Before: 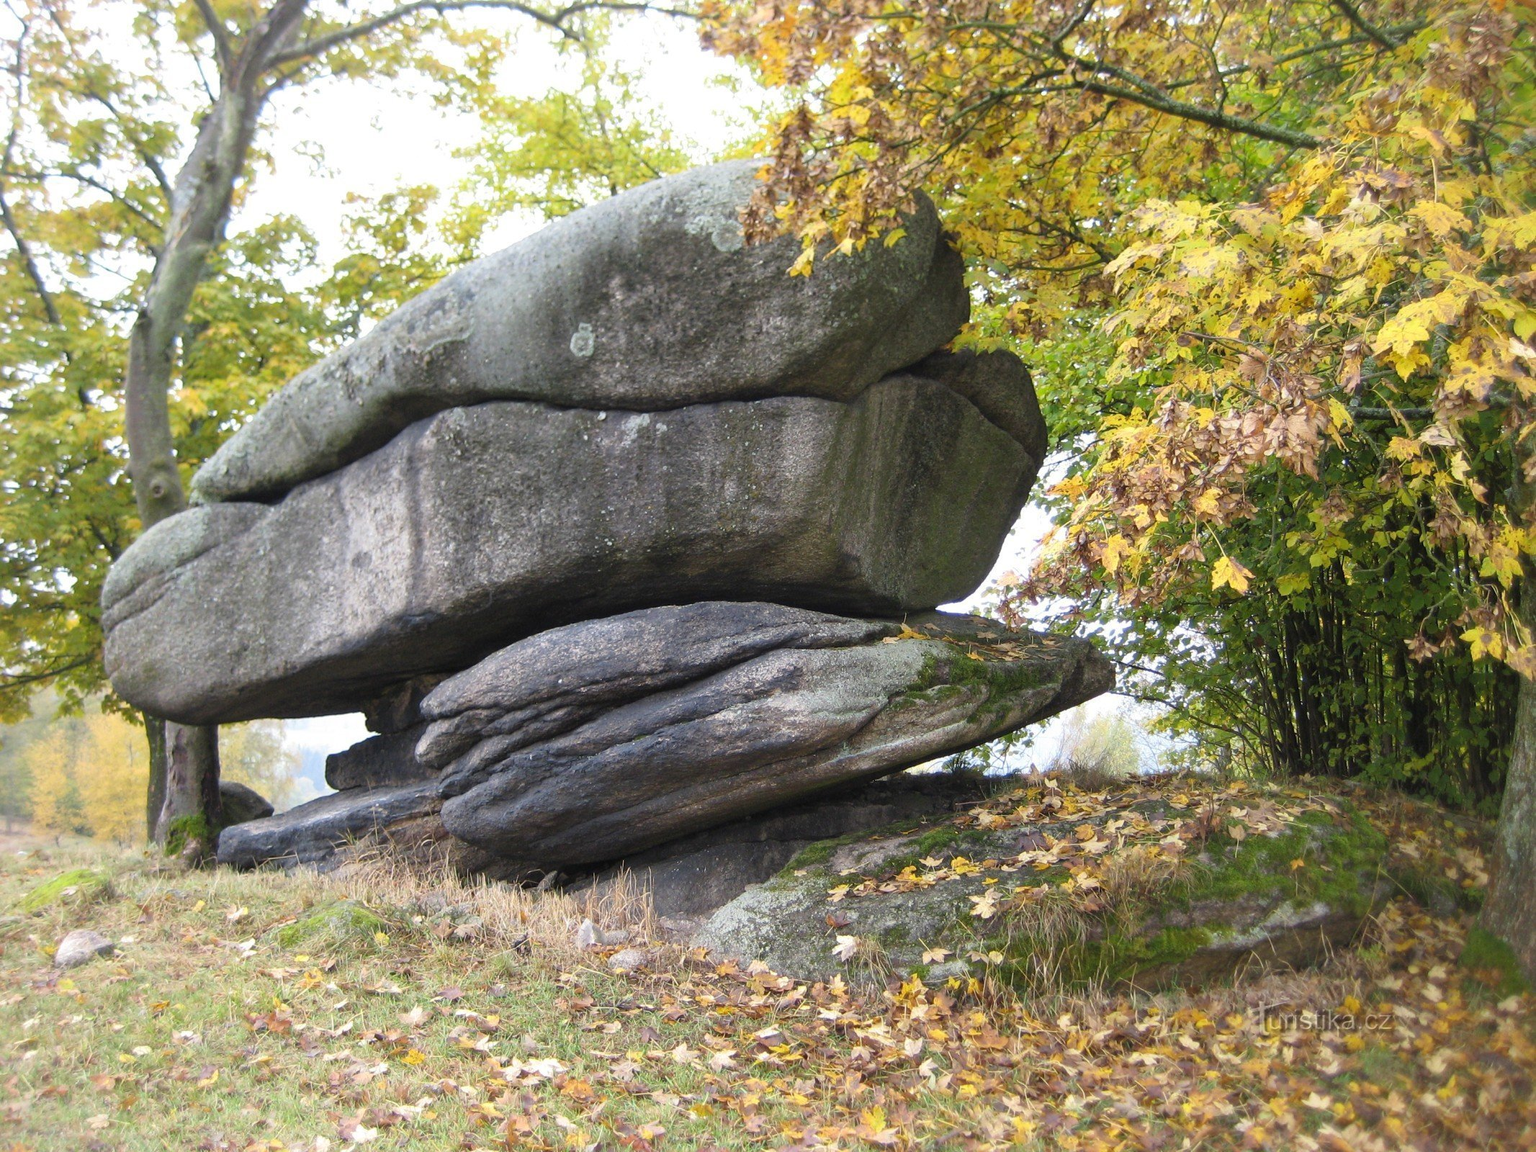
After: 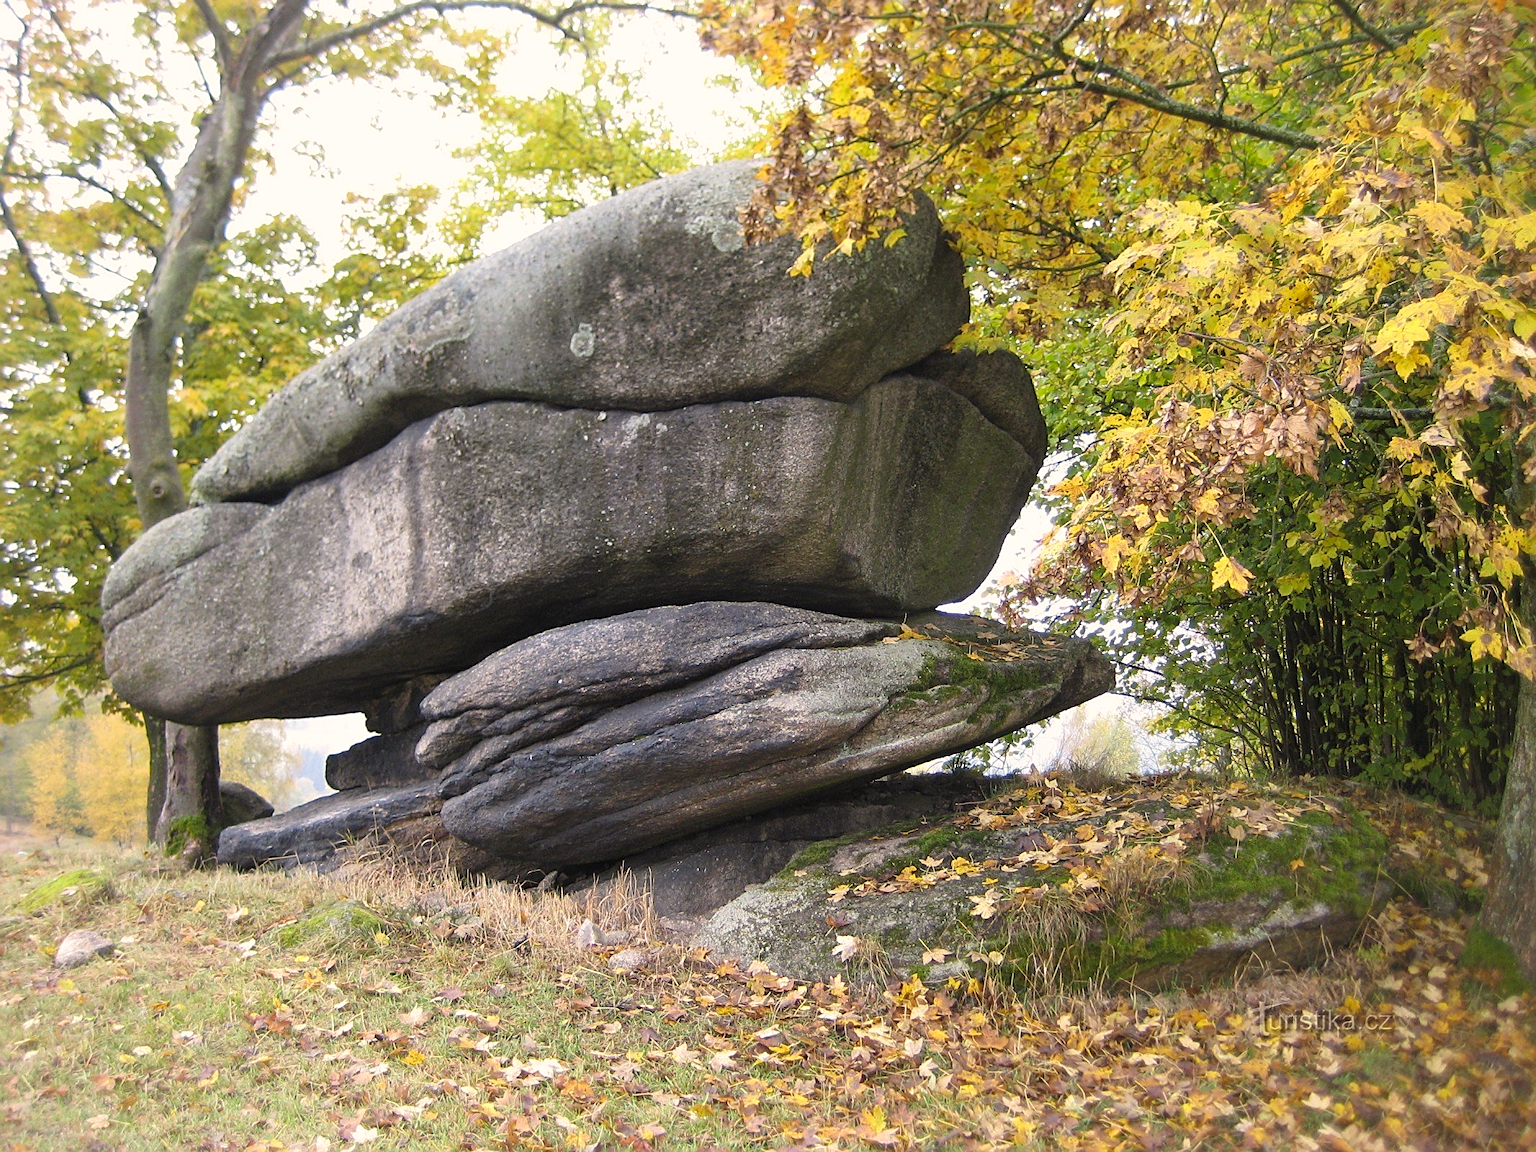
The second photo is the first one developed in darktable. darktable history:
sharpen: on, module defaults
color correction: highlights a* 3.84, highlights b* 5.07
